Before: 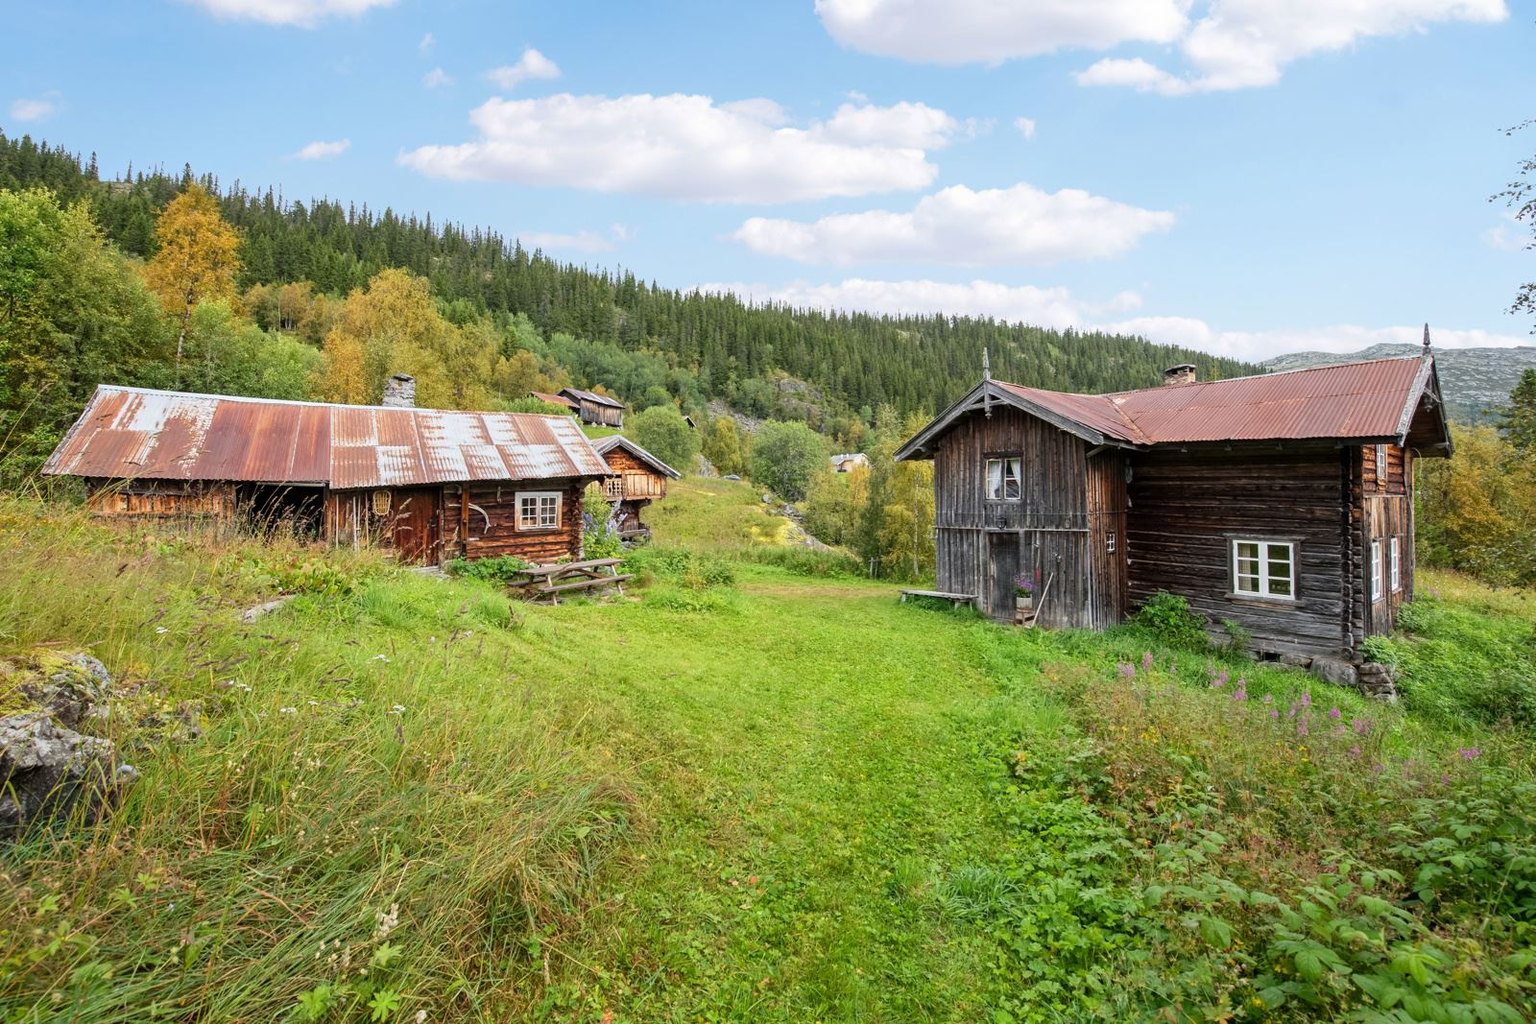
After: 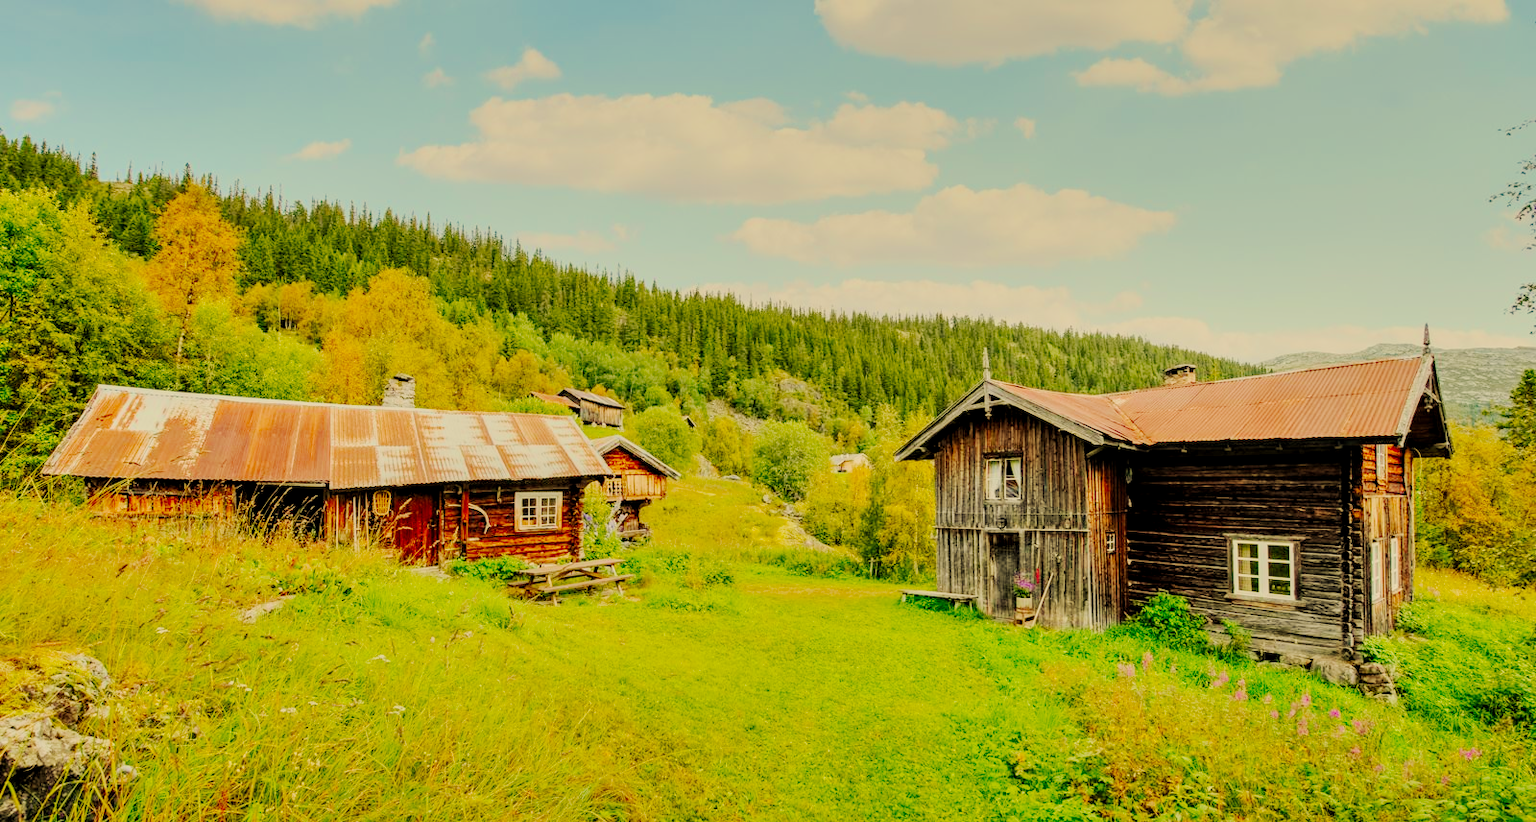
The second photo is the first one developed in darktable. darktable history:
local contrast: highlights 83%, shadows 81%
filmic rgb: white relative exposure 8 EV, threshold 3 EV, hardness 2.44, latitude 10.07%, contrast 0.72, highlights saturation mix 10%, shadows ↔ highlights balance 1.38%, color science v4 (2020), enable highlight reconstruction true
white balance: red 1.08, blue 0.791
tone curve: curves: ch0 [(0, 0) (0.003, 0.002) (0.011, 0.009) (0.025, 0.018) (0.044, 0.03) (0.069, 0.043) (0.1, 0.057) (0.136, 0.079) (0.177, 0.125) (0.224, 0.178) (0.277, 0.255) (0.335, 0.341) (0.399, 0.443) (0.468, 0.553) (0.543, 0.644) (0.623, 0.718) (0.709, 0.779) (0.801, 0.849) (0.898, 0.929) (1, 1)], preserve colors none
velvia: on, module defaults
shadows and highlights: soften with gaussian
crop: bottom 19.644%
exposure: black level correction 0.001, exposure 0.5 EV, compensate exposure bias true, compensate highlight preservation false
